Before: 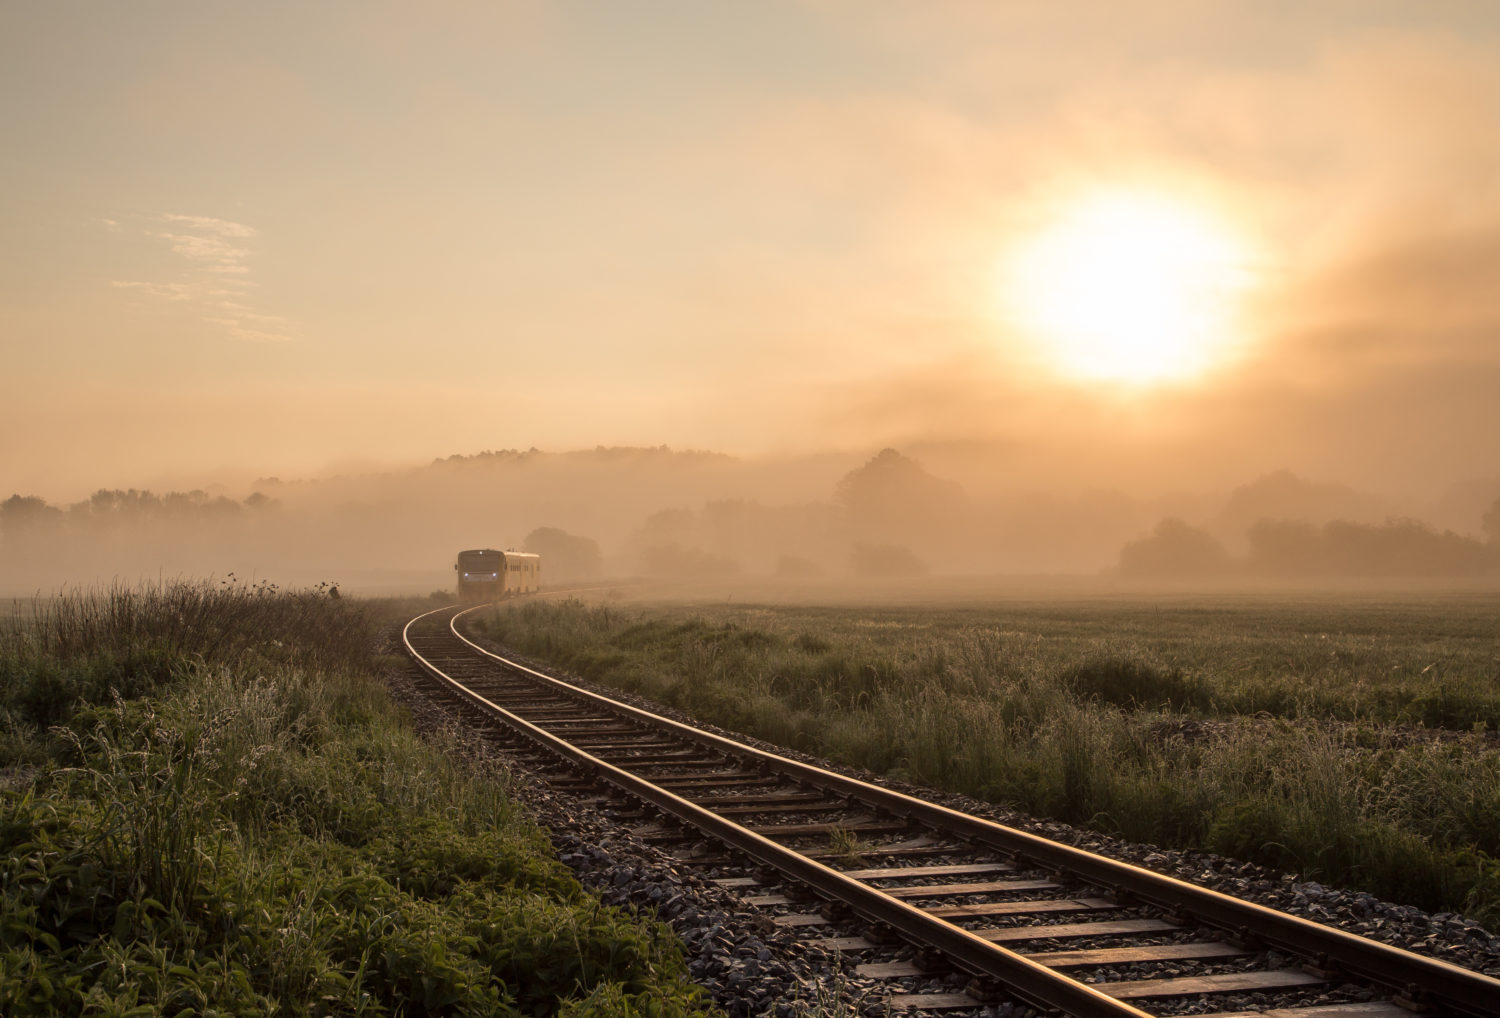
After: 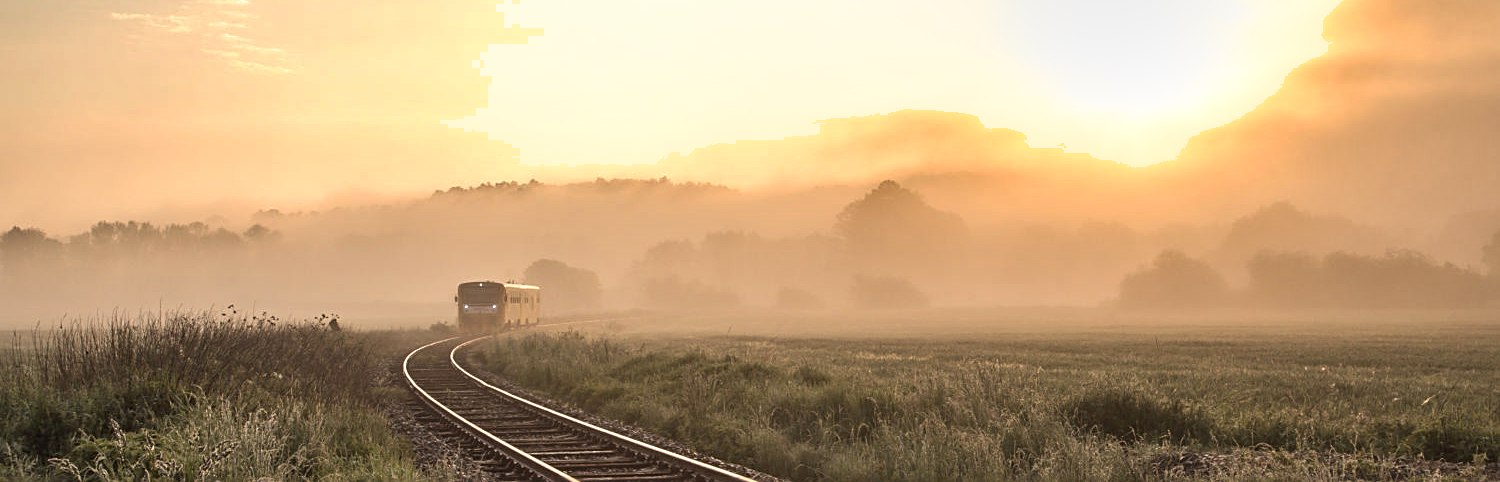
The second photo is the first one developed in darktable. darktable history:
contrast brightness saturation: saturation -0.093
sharpen: on, module defaults
tone curve: curves: ch0 [(0, 0) (0.003, 0.022) (0.011, 0.027) (0.025, 0.038) (0.044, 0.056) (0.069, 0.081) (0.1, 0.11) (0.136, 0.145) (0.177, 0.185) (0.224, 0.229) (0.277, 0.278) (0.335, 0.335) (0.399, 0.399) (0.468, 0.468) (0.543, 0.543) (0.623, 0.623) (0.709, 0.705) (0.801, 0.793) (0.898, 0.887) (1, 1)], preserve colors none
tone equalizer: edges refinement/feathering 500, mask exposure compensation -1.57 EV, preserve details no
crop and rotate: top 26.397%, bottom 26.176%
shadows and highlights: shadows 61.11, soften with gaussian
exposure: exposure 0.65 EV, compensate highlight preservation false
